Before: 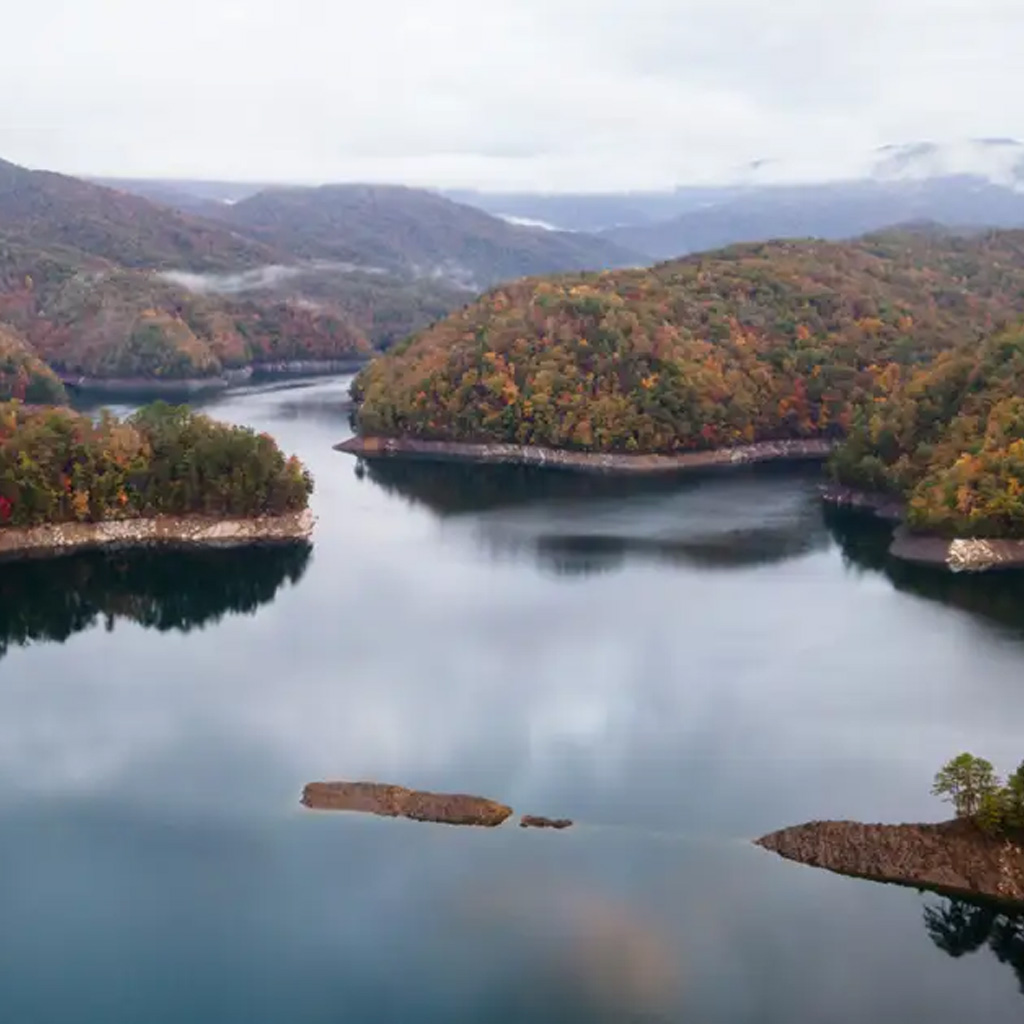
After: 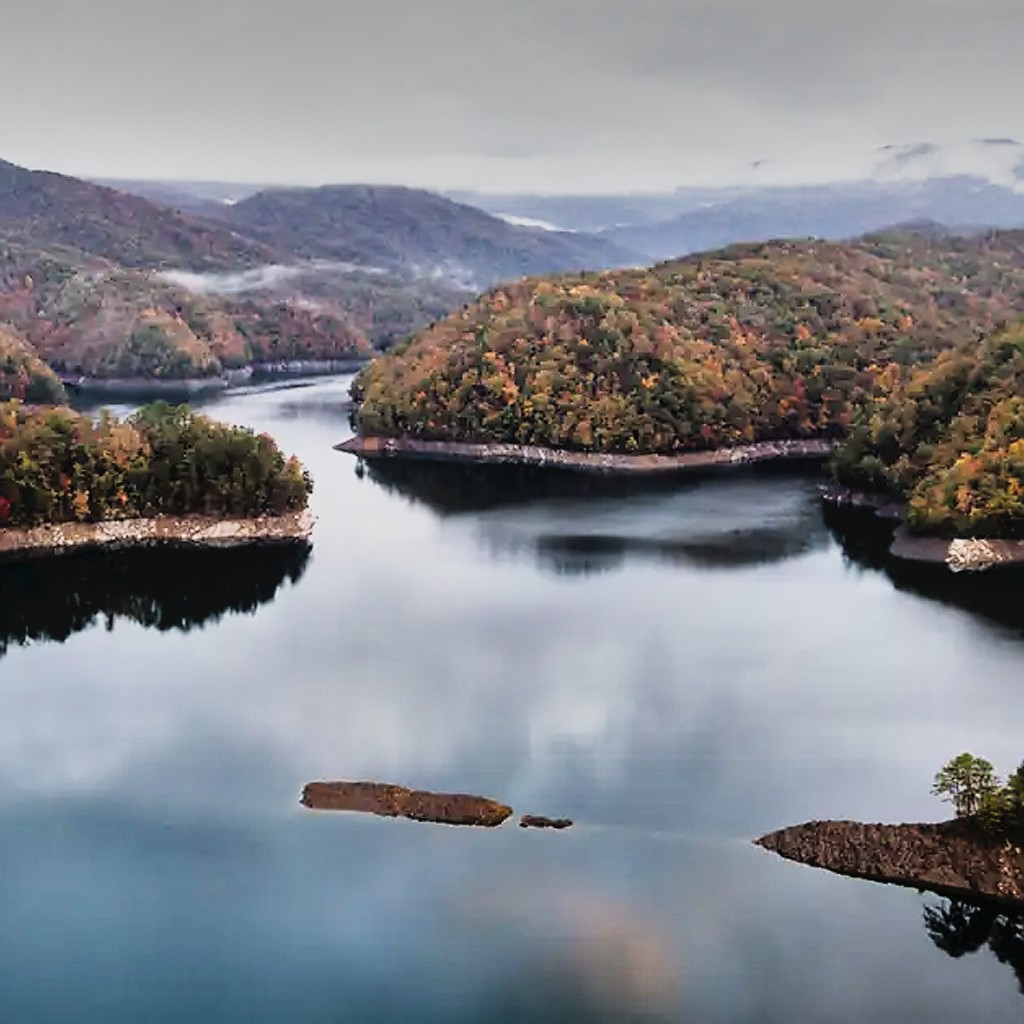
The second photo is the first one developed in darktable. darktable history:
shadows and highlights: shadows 20.89, highlights -81.38, soften with gaussian
local contrast: mode bilateral grid, contrast 21, coarseness 51, detail 119%, midtone range 0.2
sharpen: radius 1.356, amount 1.243, threshold 0.844
filmic rgb: black relative exposure -5.14 EV, white relative exposure 4 EV, hardness 2.89, contrast 1.192, highlights saturation mix -30.66%
tone curve: curves: ch0 [(0, 0) (0.003, 0.045) (0.011, 0.051) (0.025, 0.057) (0.044, 0.074) (0.069, 0.096) (0.1, 0.125) (0.136, 0.16) (0.177, 0.201) (0.224, 0.242) (0.277, 0.299) (0.335, 0.362) (0.399, 0.432) (0.468, 0.512) (0.543, 0.601) (0.623, 0.691) (0.709, 0.786) (0.801, 0.876) (0.898, 0.927) (1, 1)], preserve colors none
